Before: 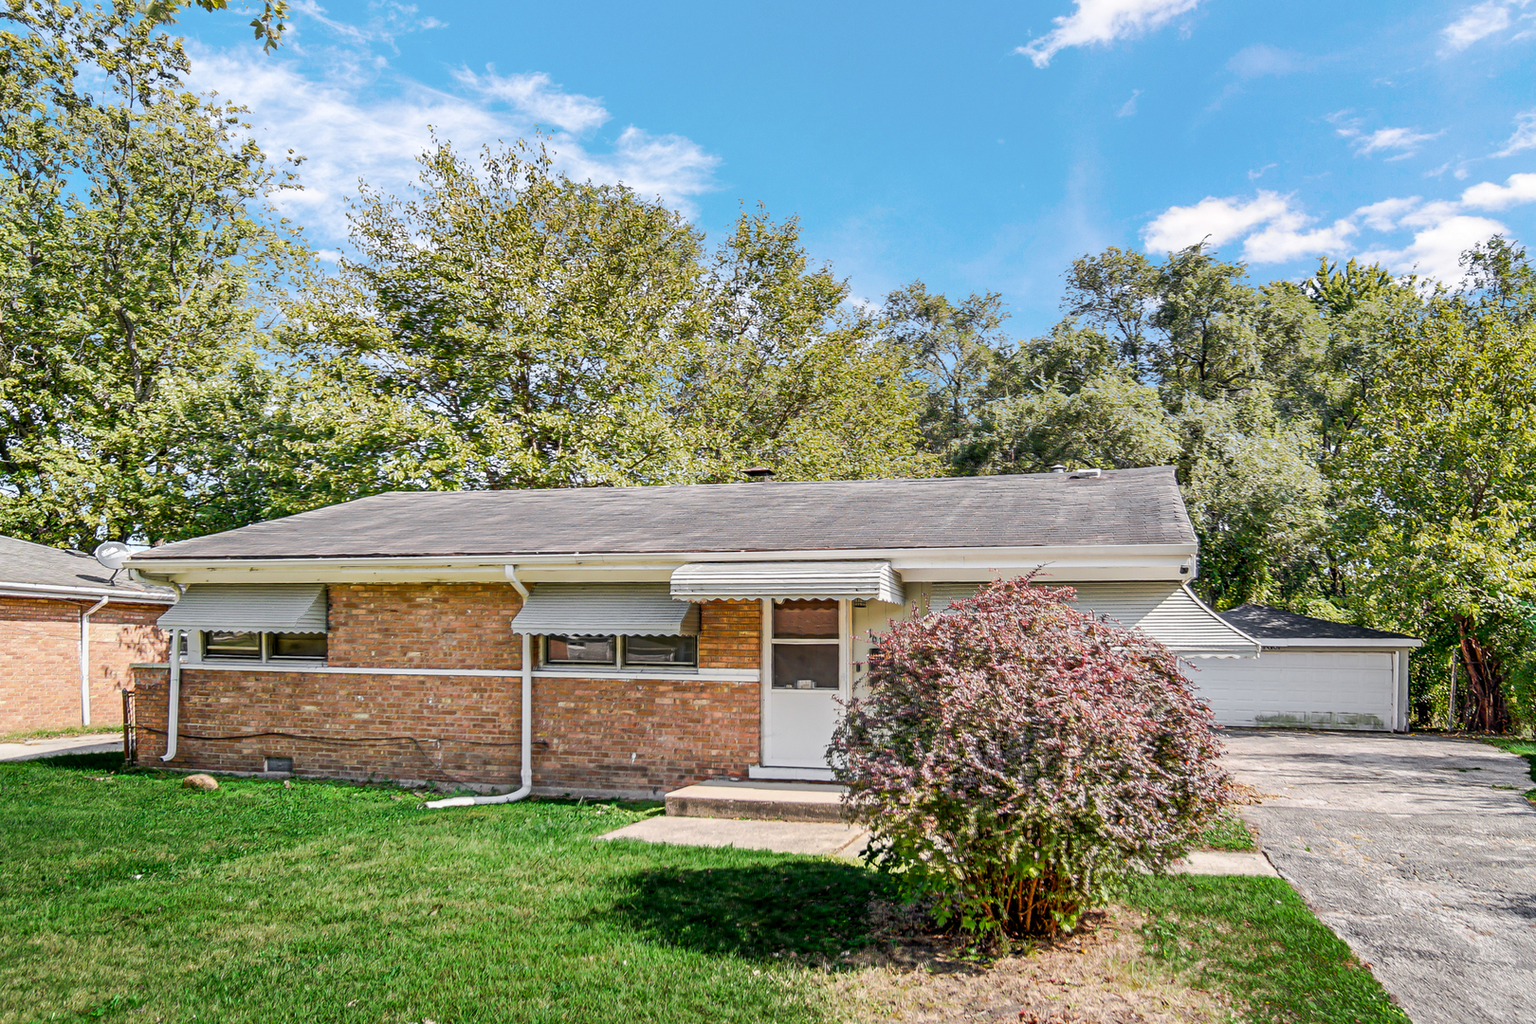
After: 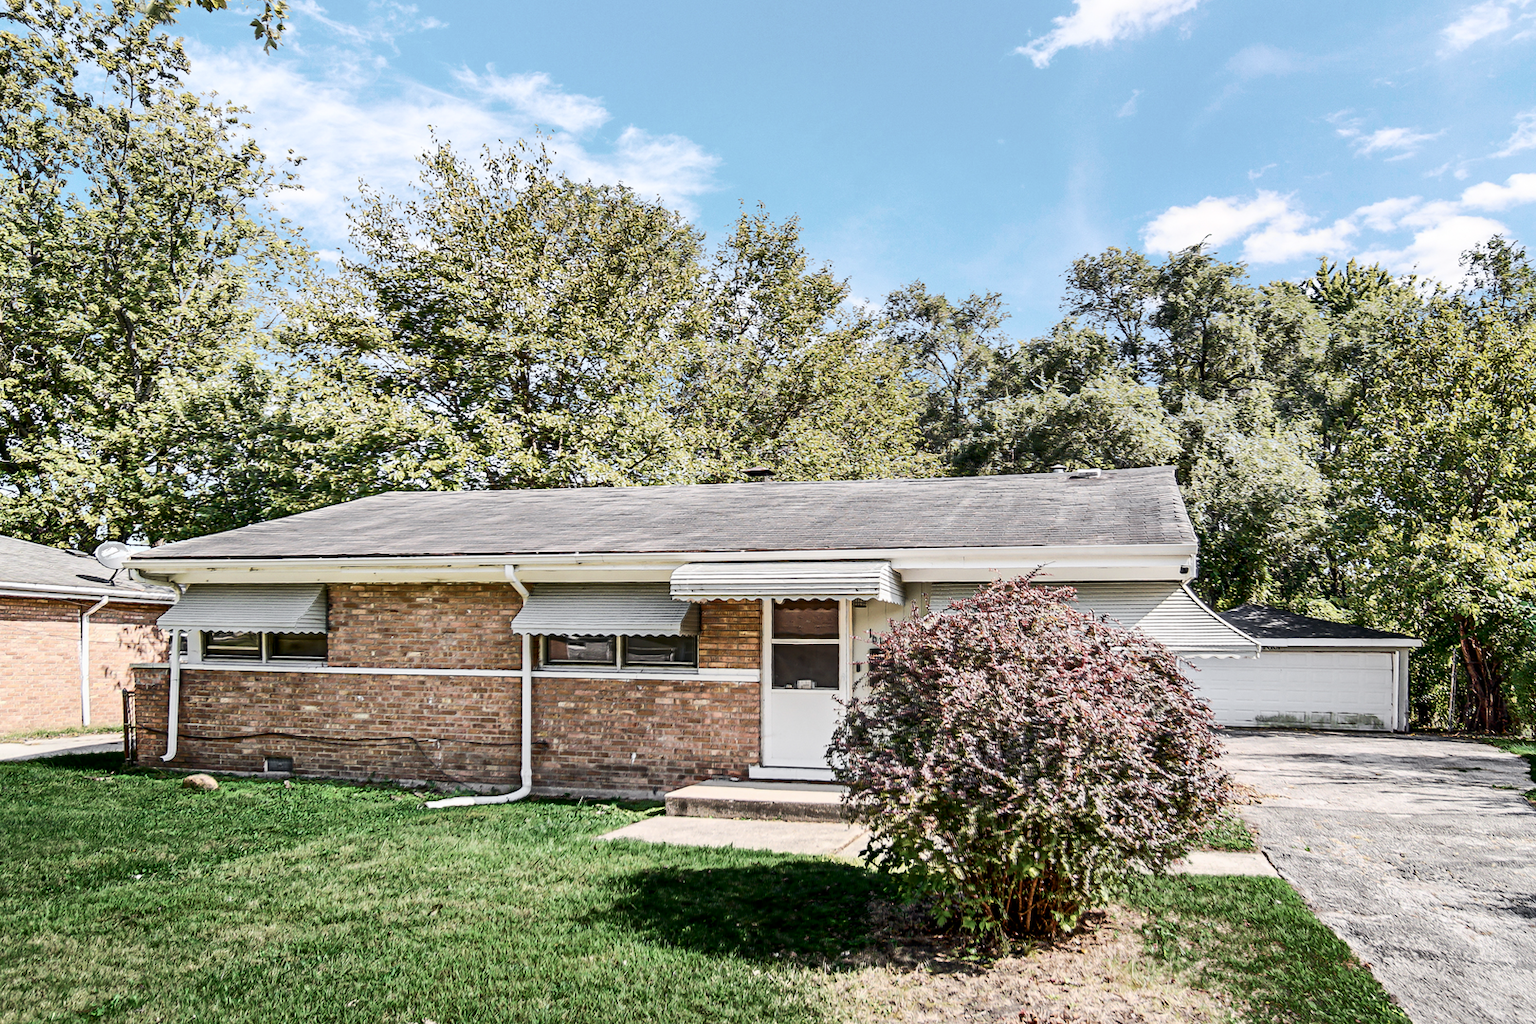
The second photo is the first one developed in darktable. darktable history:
contrast brightness saturation: contrast 0.25, saturation -0.315
